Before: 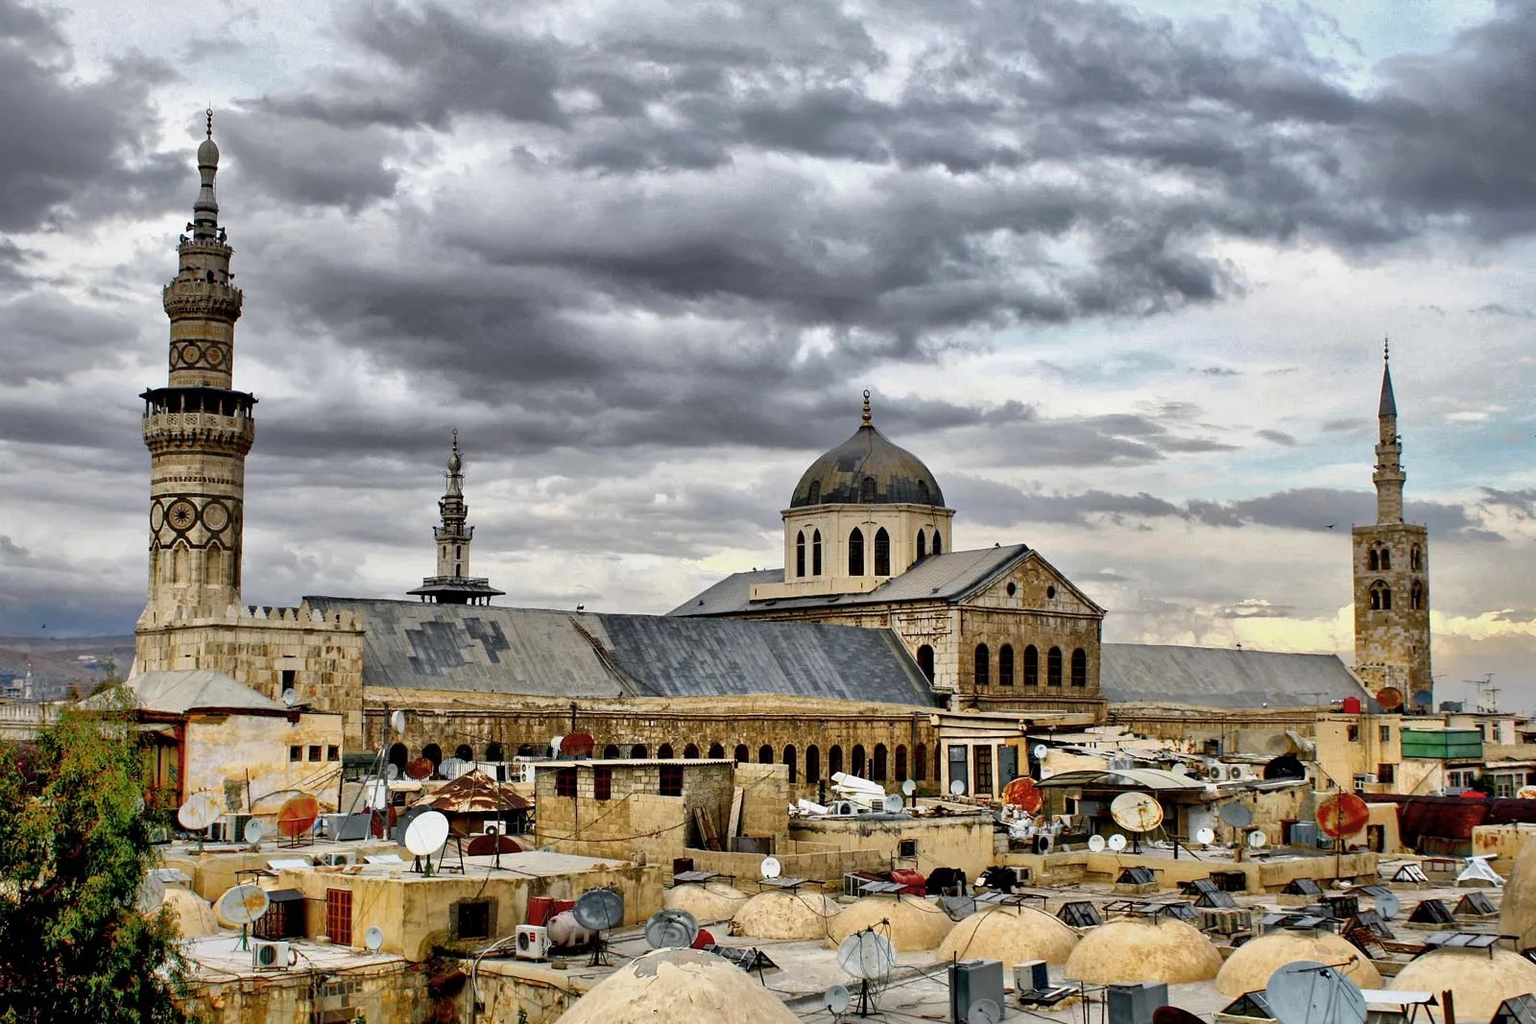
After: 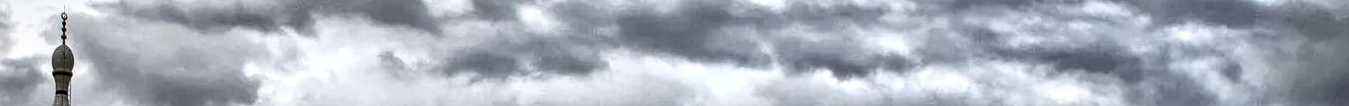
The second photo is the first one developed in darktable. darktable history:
contrast brightness saturation: contrast 0.28
vignetting: brightness -0.167
local contrast: highlights 61%, detail 143%, midtone range 0.428
crop and rotate: left 9.644%, top 9.491%, right 6.021%, bottom 80.509%
